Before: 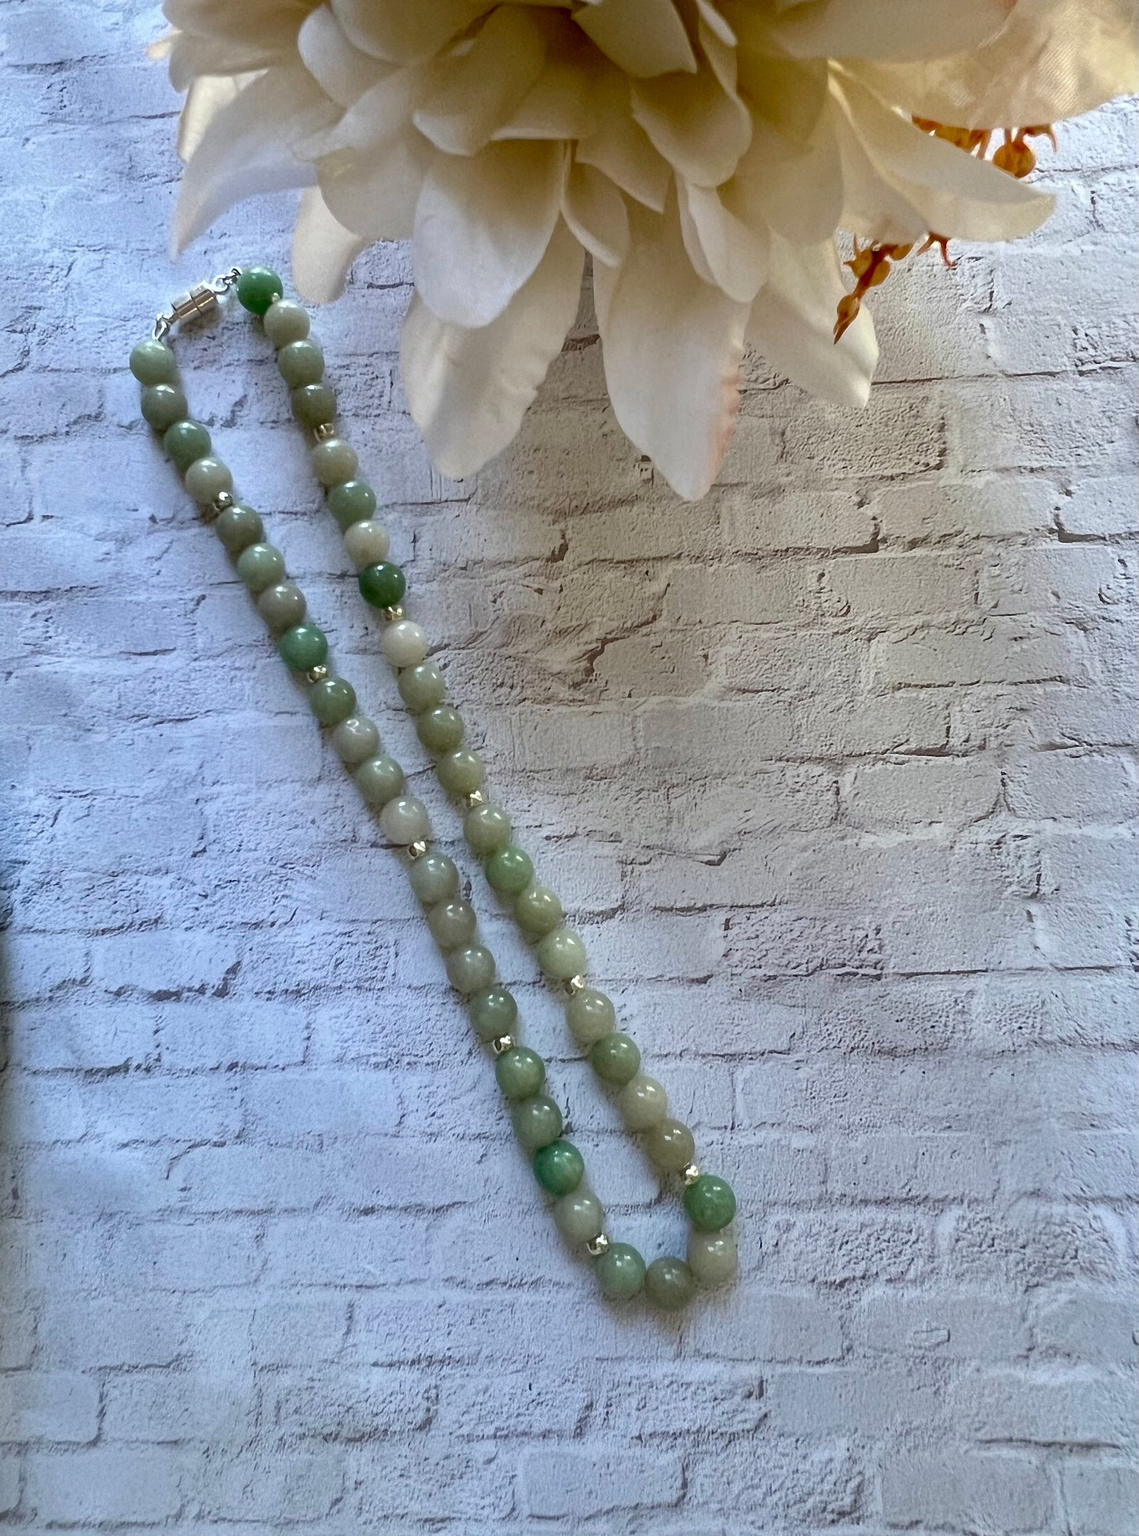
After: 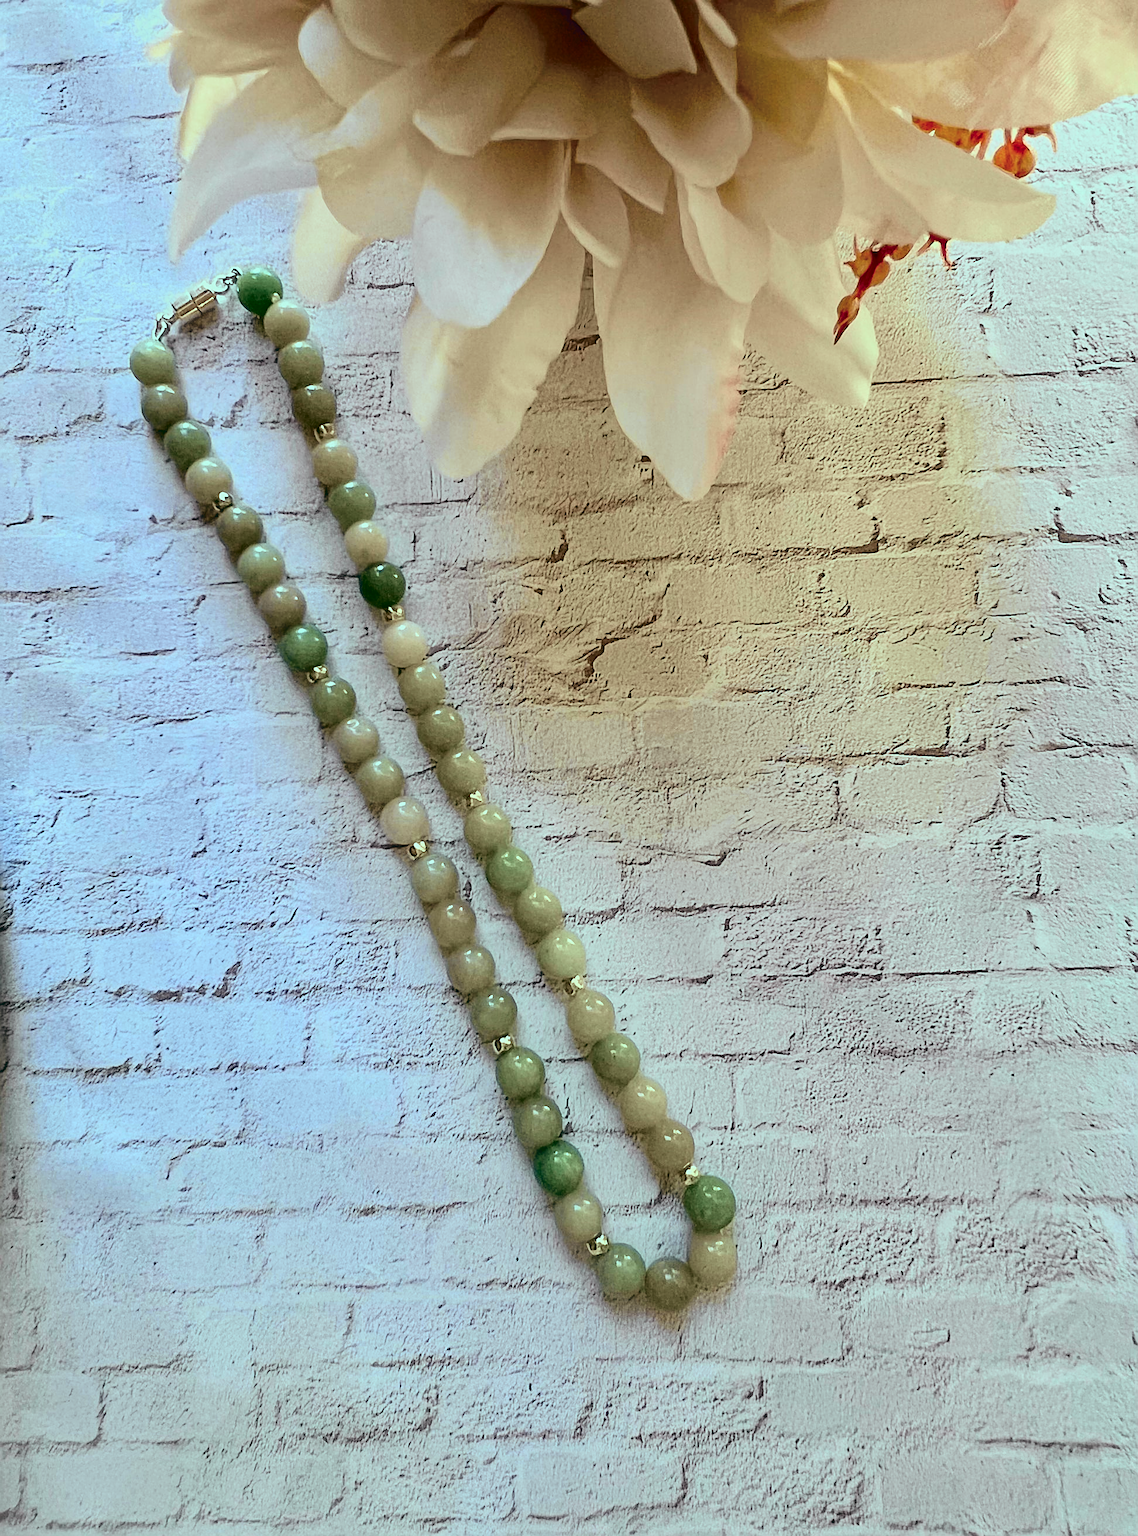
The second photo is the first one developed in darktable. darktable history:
sharpen: amount 0.75
color balance: lift [1.003, 0.993, 1.001, 1.007], gamma [1.018, 1.072, 0.959, 0.928], gain [0.974, 0.873, 1.031, 1.127]
white balance: red 1.045, blue 0.932
tone curve: curves: ch0 [(0, 0.006) (0.184, 0.117) (0.405, 0.46) (0.456, 0.528) (0.634, 0.728) (0.877, 0.89) (0.984, 0.935)]; ch1 [(0, 0) (0.443, 0.43) (0.492, 0.489) (0.566, 0.579) (0.595, 0.625) (0.608, 0.667) (0.65, 0.729) (1, 1)]; ch2 [(0, 0) (0.33, 0.301) (0.421, 0.443) (0.447, 0.489) (0.495, 0.505) (0.537, 0.583) (0.586, 0.591) (0.663, 0.686) (1, 1)], color space Lab, independent channels, preserve colors none
